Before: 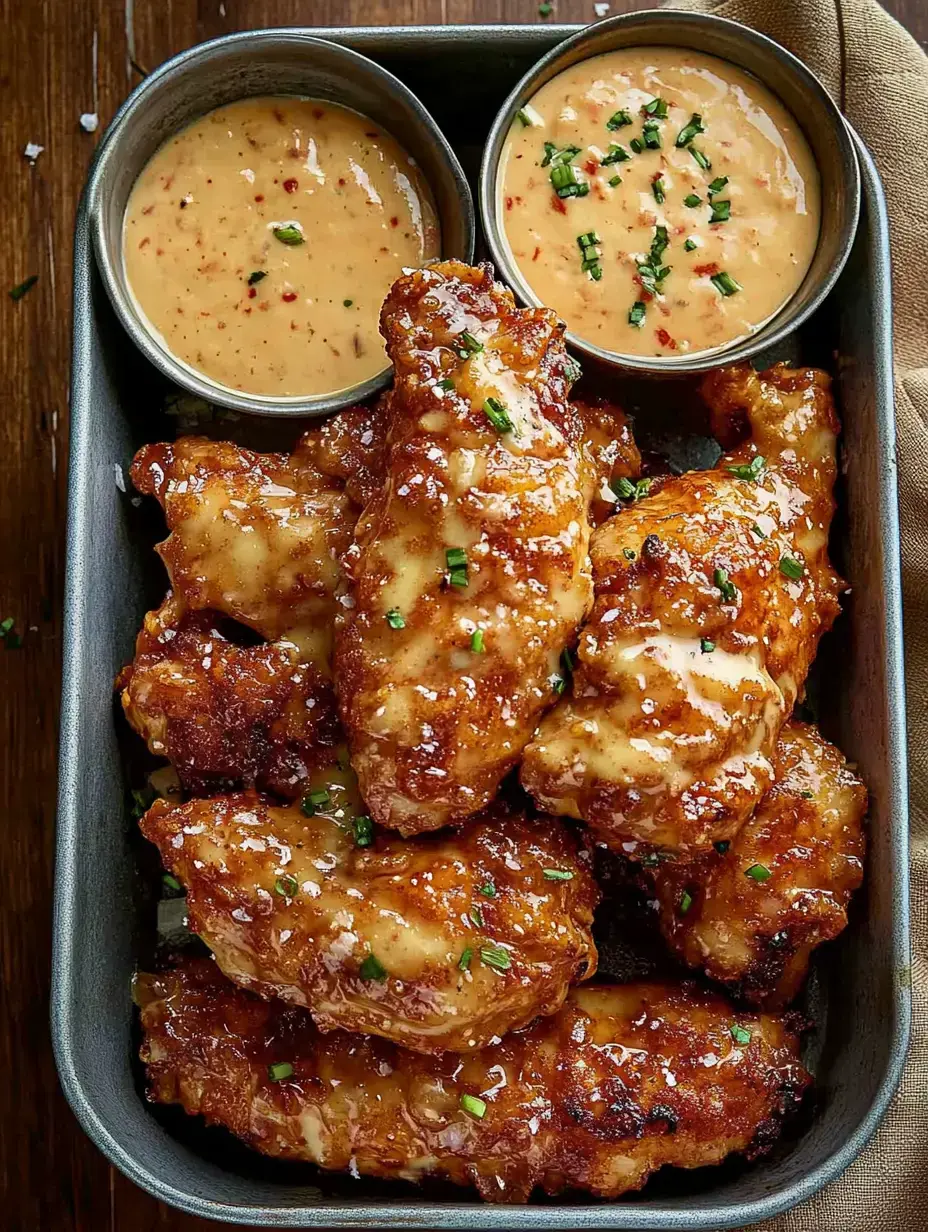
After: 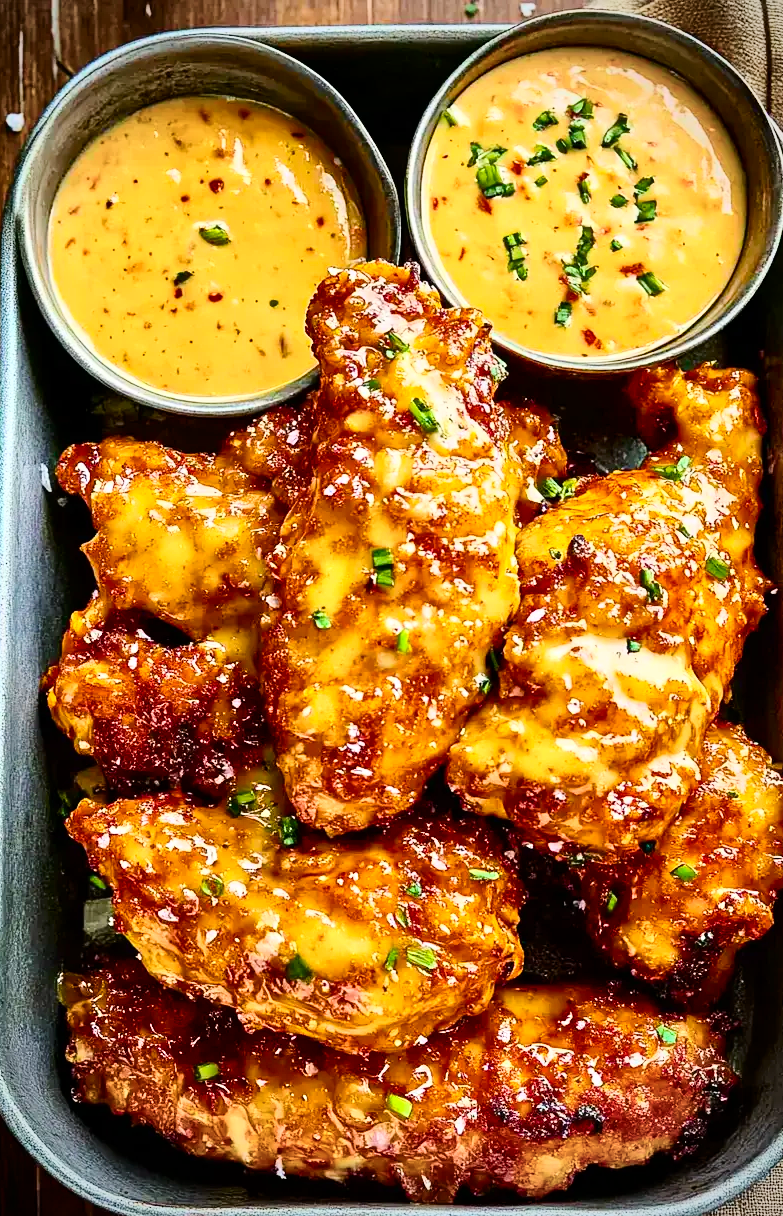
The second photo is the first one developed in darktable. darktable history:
crop: left 8.026%, right 7.374%
color balance rgb: linear chroma grading › global chroma 15%, perceptual saturation grading › global saturation 30%
tone equalizer: -7 EV 0.15 EV, -6 EV 0.6 EV, -5 EV 1.15 EV, -4 EV 1.33 EV, -3 EV 1.15 EV, -2 EV 0.6 EV, -1 EV 0.15 EV, mask exposure compensation -0.5 EV
contrast brightness saturation: contrast 0.39, brightness 0.1
vignetting: on, module defaults
